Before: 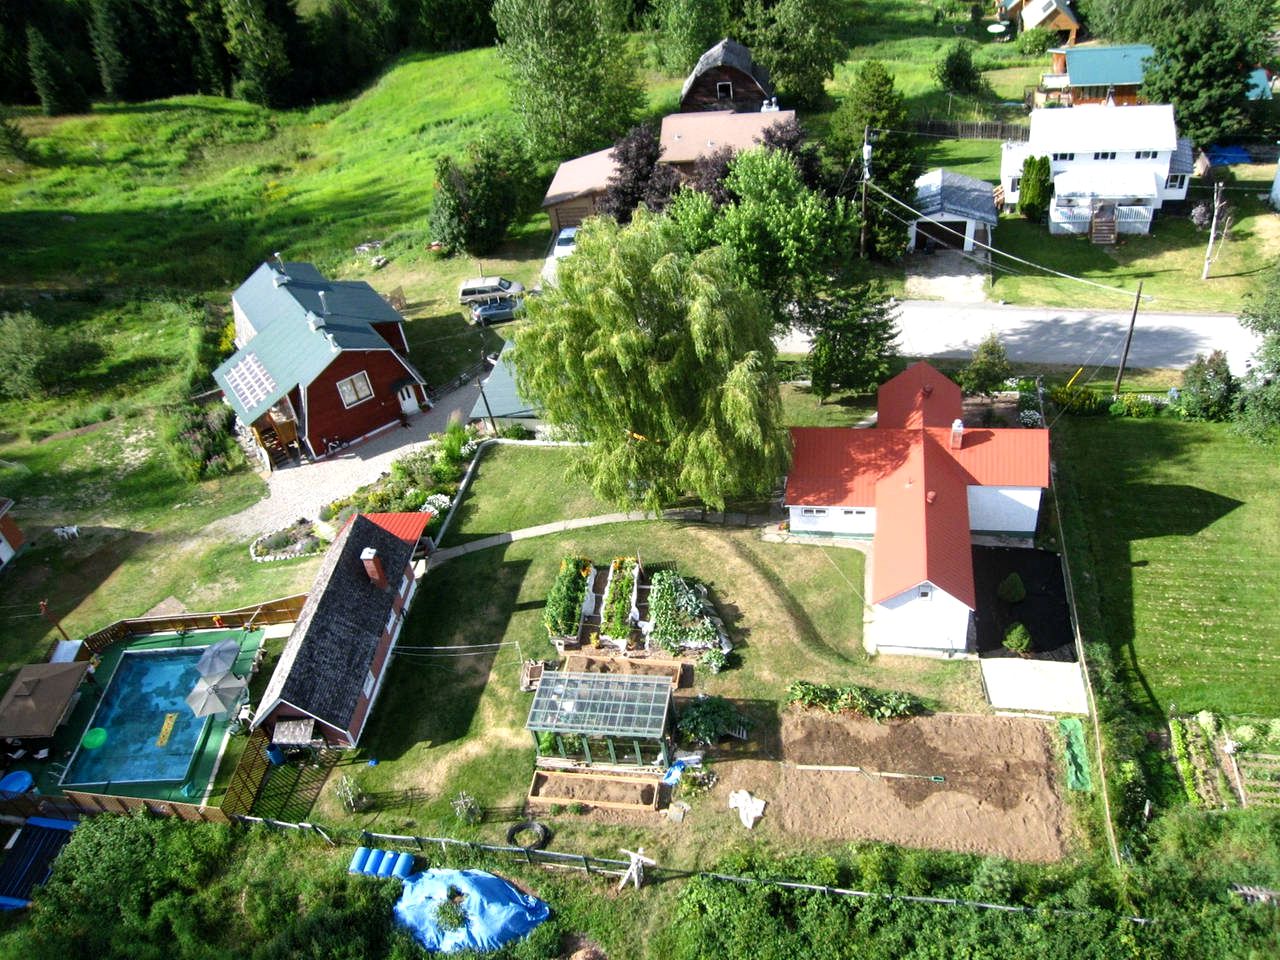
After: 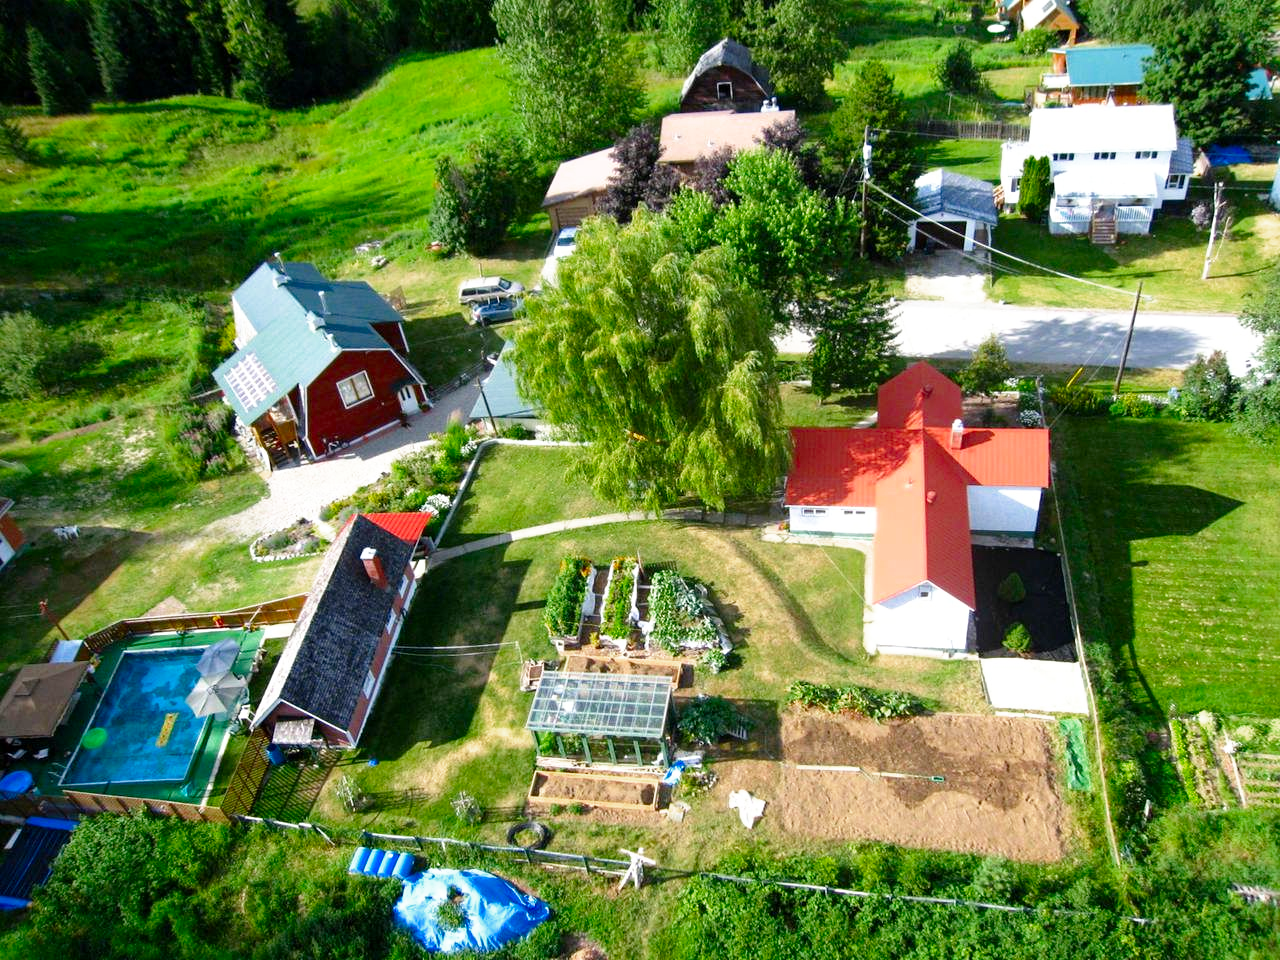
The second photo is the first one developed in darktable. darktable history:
color zones: curves: ch0 [(0, 0.425) (0.143, 0.422) (0.286, 0.42) (0.429, 0.419) (0.571, 0.419) (0.714, 0.42) (0.857, 0.422) (1, 0.425)]; ch1 [(0, 0.666) (0.143, 0.669) (0.286, 0.671) (0.429, 0.67) (0.571, 0.67) (0.714, 0.67) (0.857, 0.67) (1, 0.666)]
tone equalizer: edges refinement/feathering 500, mask exposure compensation -1.57 EV, preserve details no
tone curve: curves: ch0 [(0, 0) (0.389, 0.458) (0.745, 0.82) (0.849, 0.917) (0.919, 0.969) (1, 1)]; ch1 [(0, 0) (0.437, 0.404) (0.5, 0.5) (0.529, 0.55) (0.58, 0.6) (0.616, 0.649) (1, 1)]; ch2 [(0, 0) (0.442, 0.428) (0.5, 0.5) (0.525, 0.543) (0.585, 0.62) (1, 1)], preserve colors none
